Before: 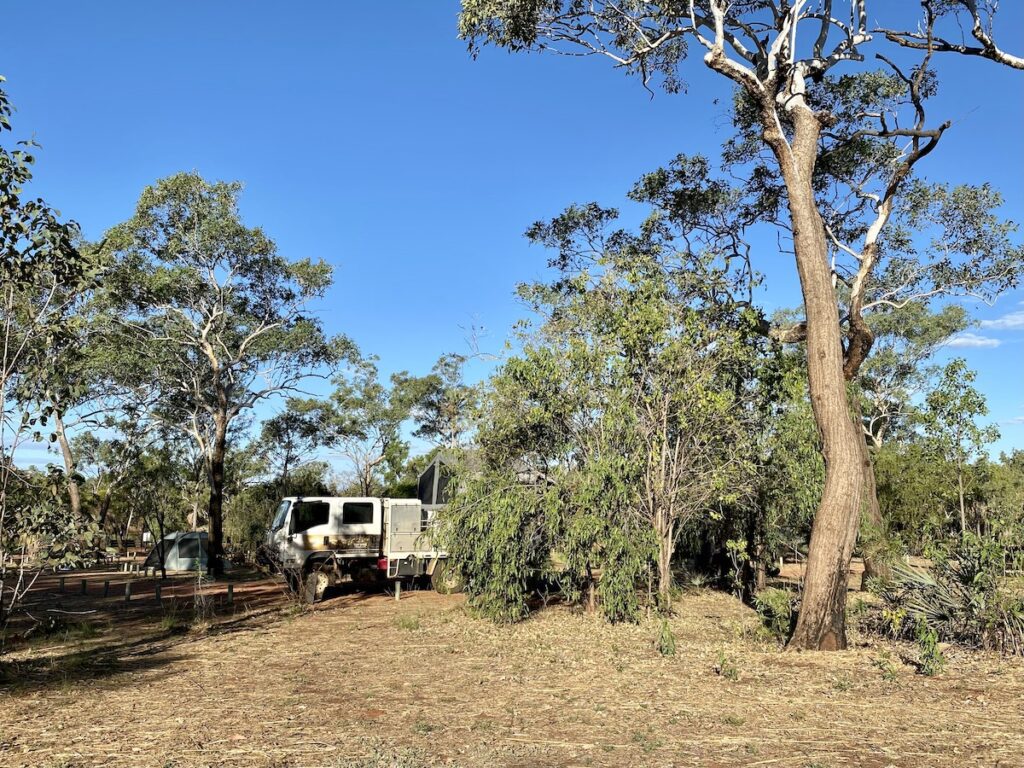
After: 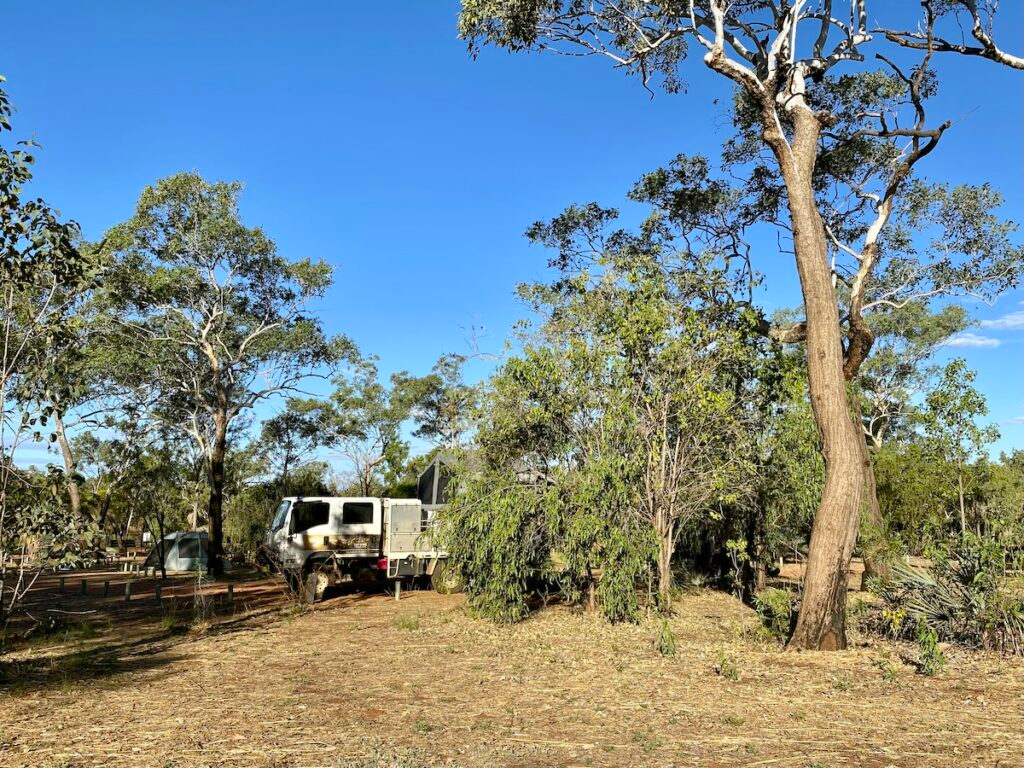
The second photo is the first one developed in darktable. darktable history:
color balance rgb: shadows lift › chroma 3.936%, shadows lift › hue 89.47°, perceptual saturation grading › global saturation 19.871%
